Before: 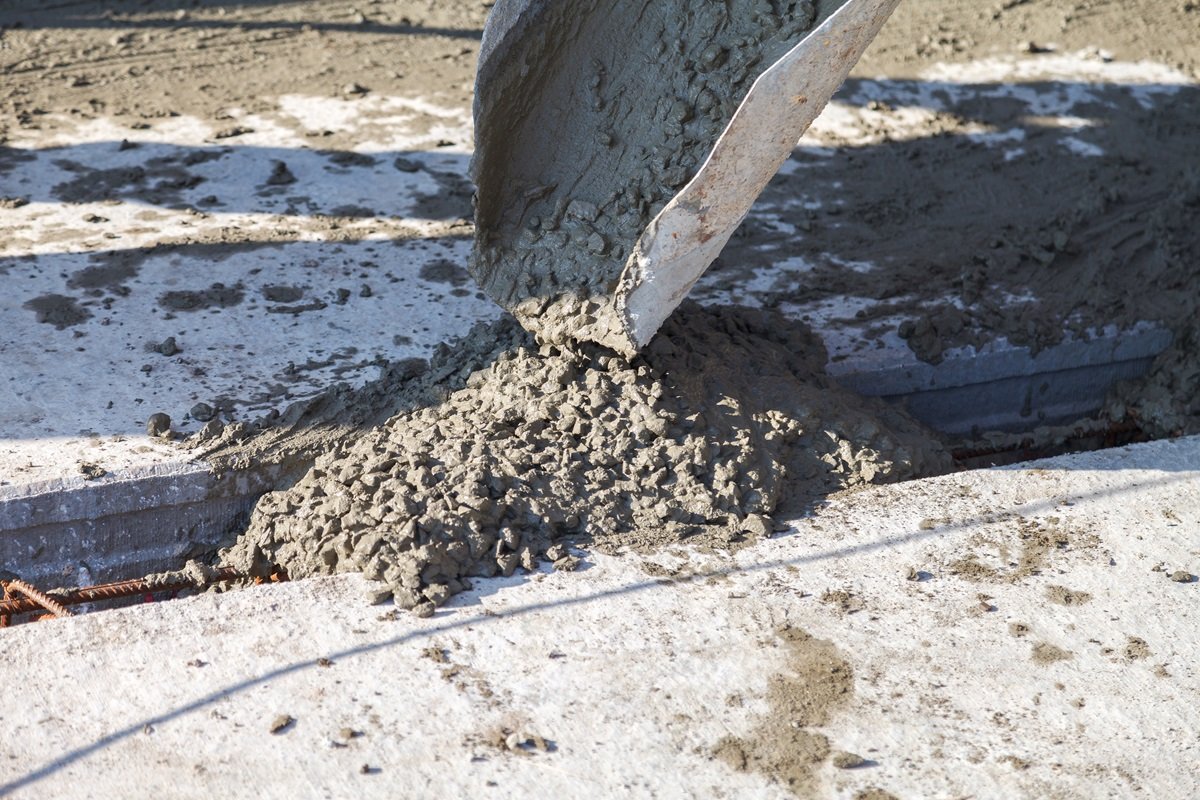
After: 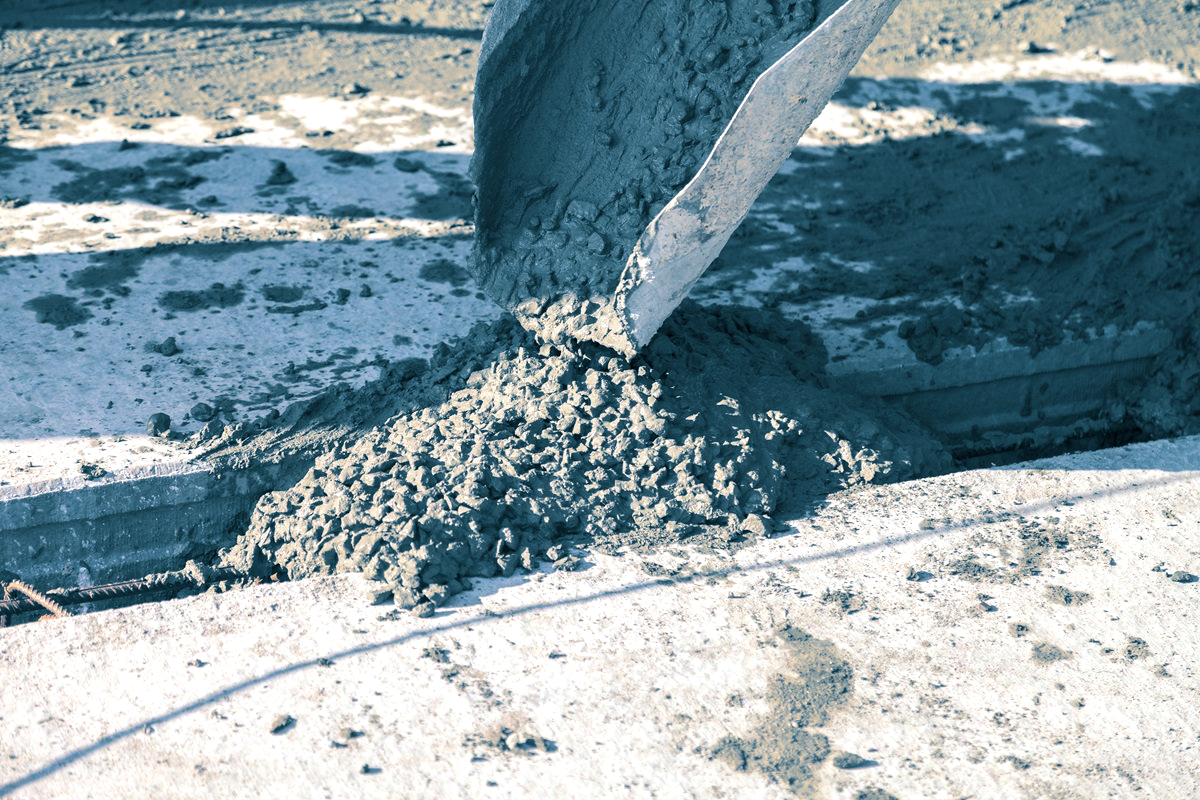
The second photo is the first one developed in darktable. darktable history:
split-toning: shadows › hue 212.4°, balance -70
exposure: exposure 0.236 EV, compensate highlight preservation false
